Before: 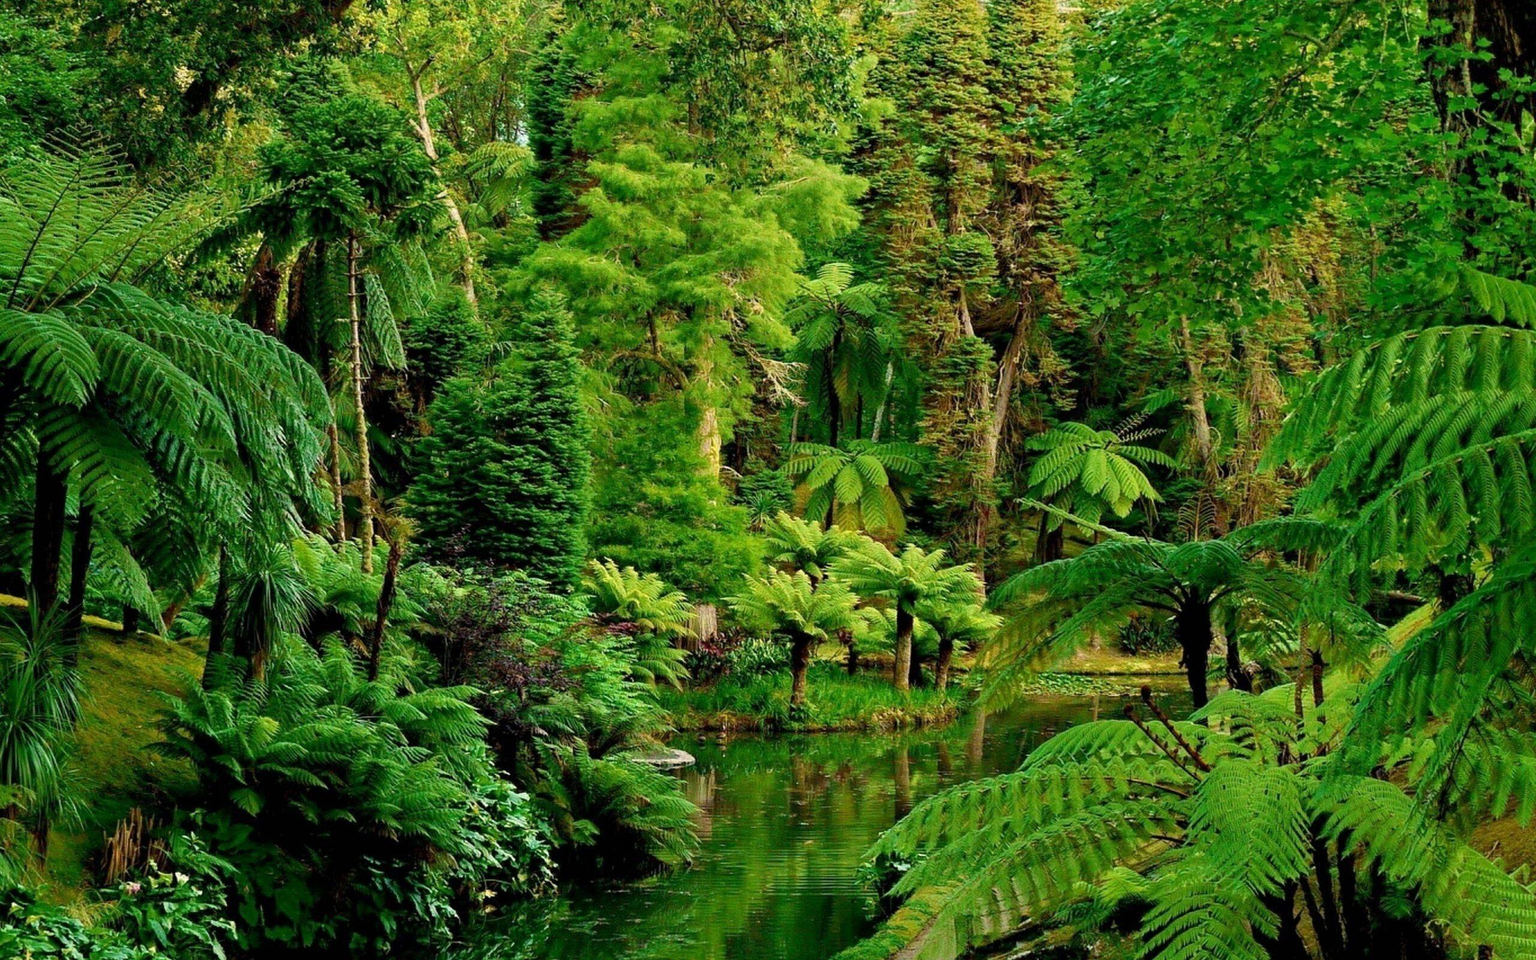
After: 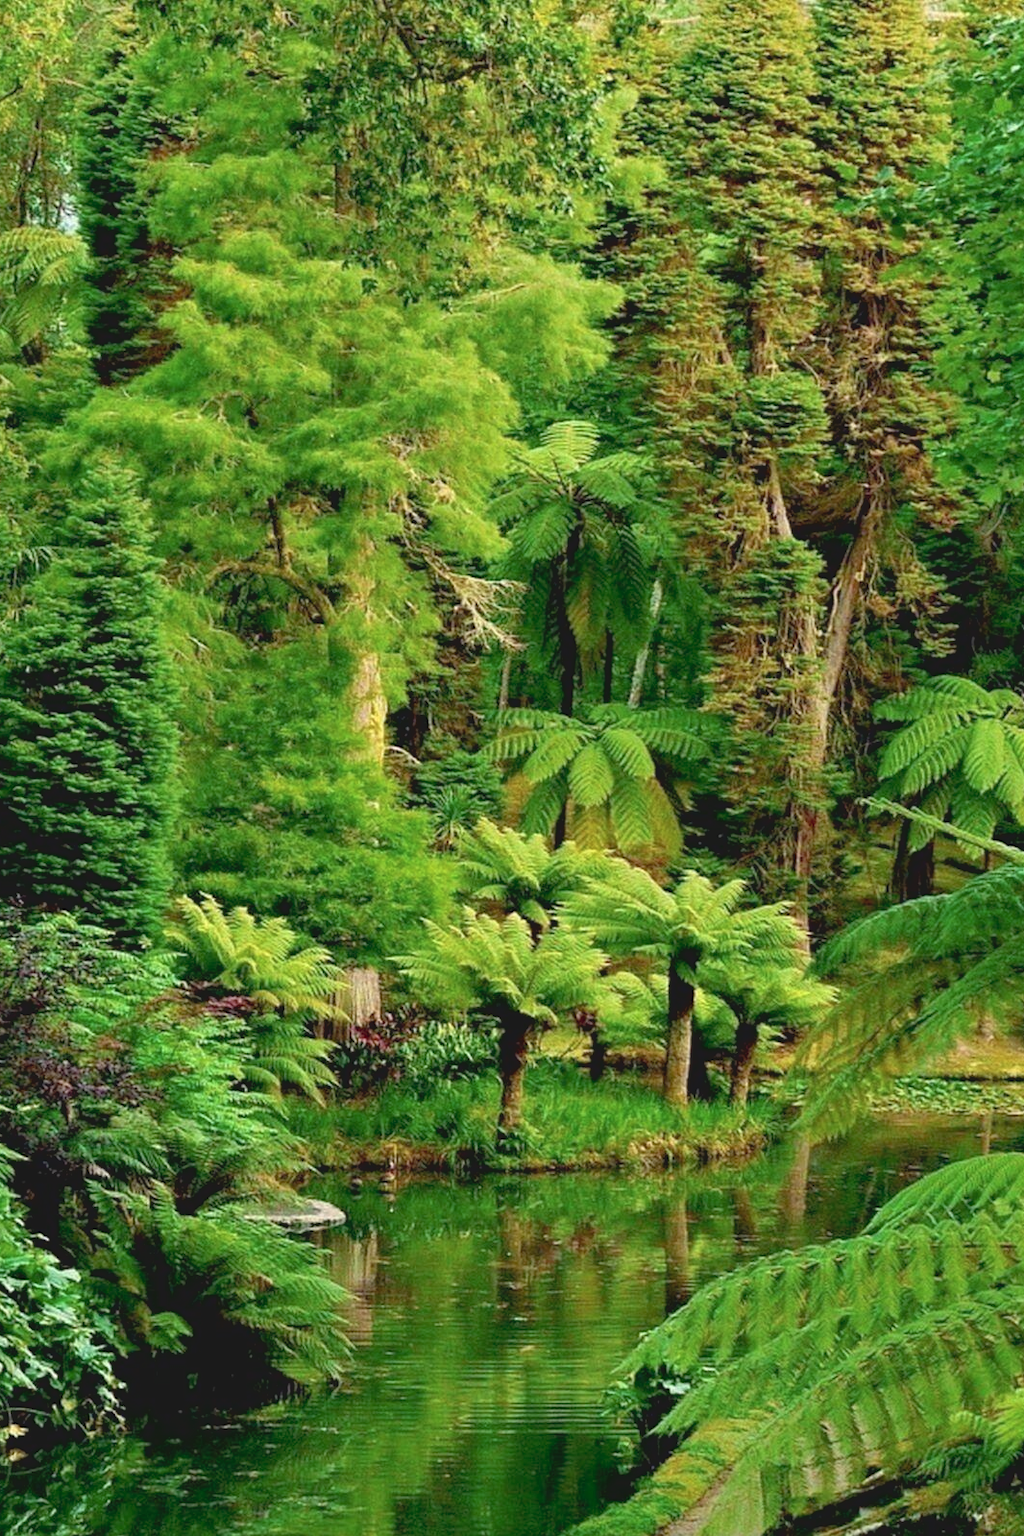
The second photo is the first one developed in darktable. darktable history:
exposure: black level correction 0.005, exposure 0.286 EV, compensate highlight preservation false
contrast brightness saturation: contrast -0.15, brightness 0.05, saturation -0.12
crop: left 31.229%, right 27.105%
